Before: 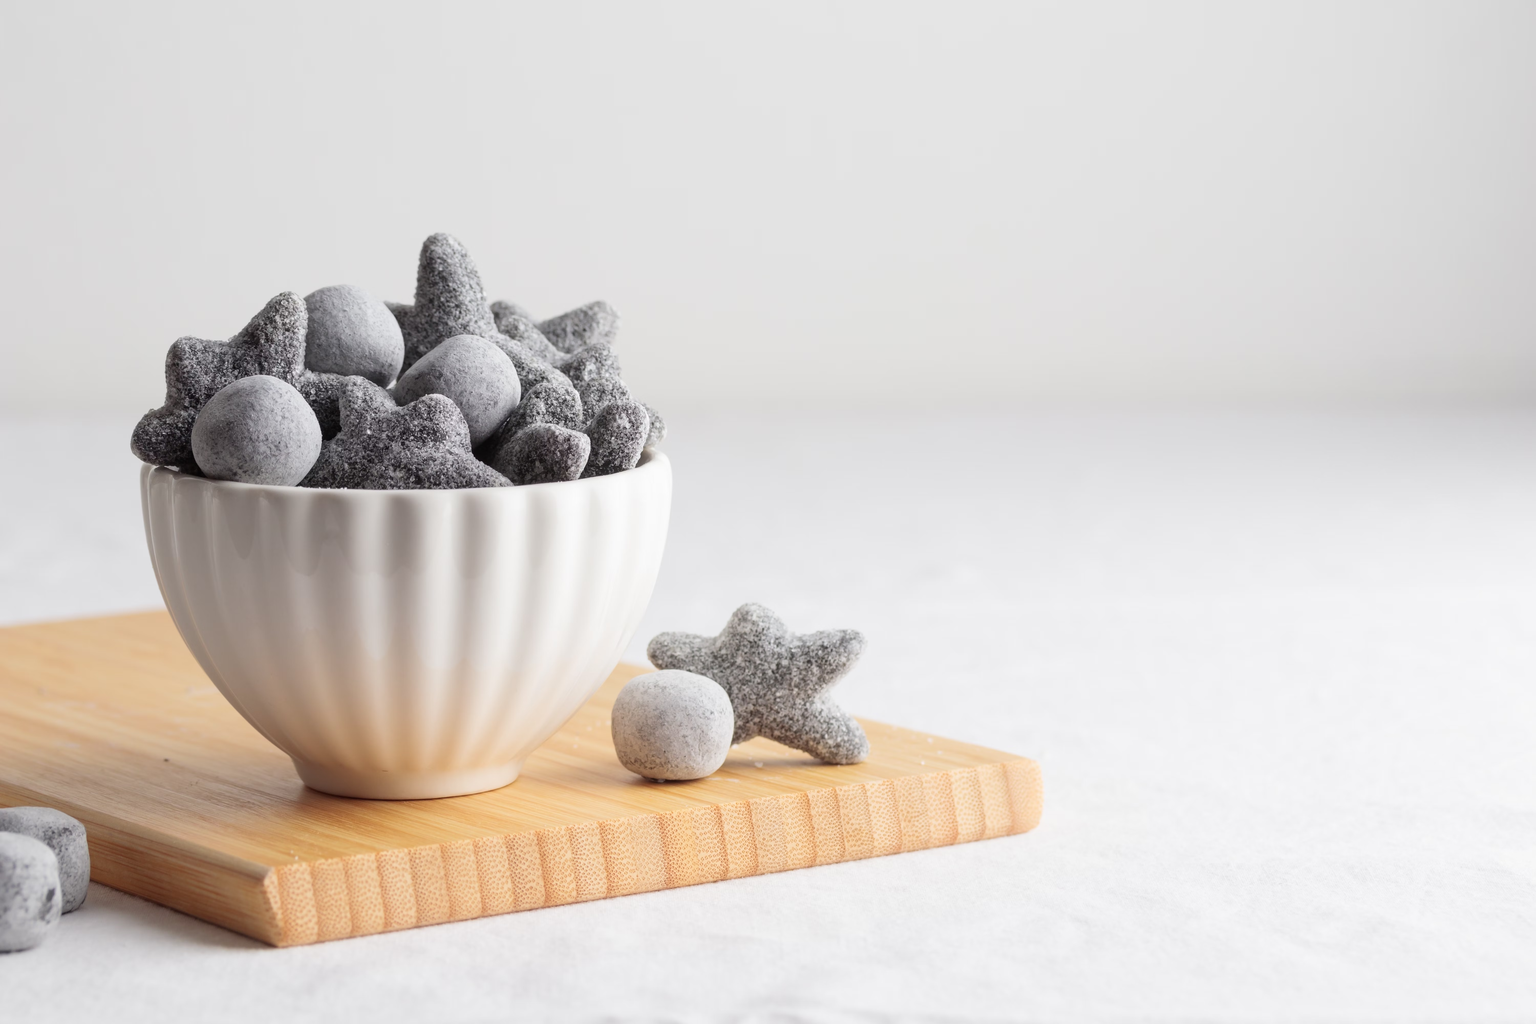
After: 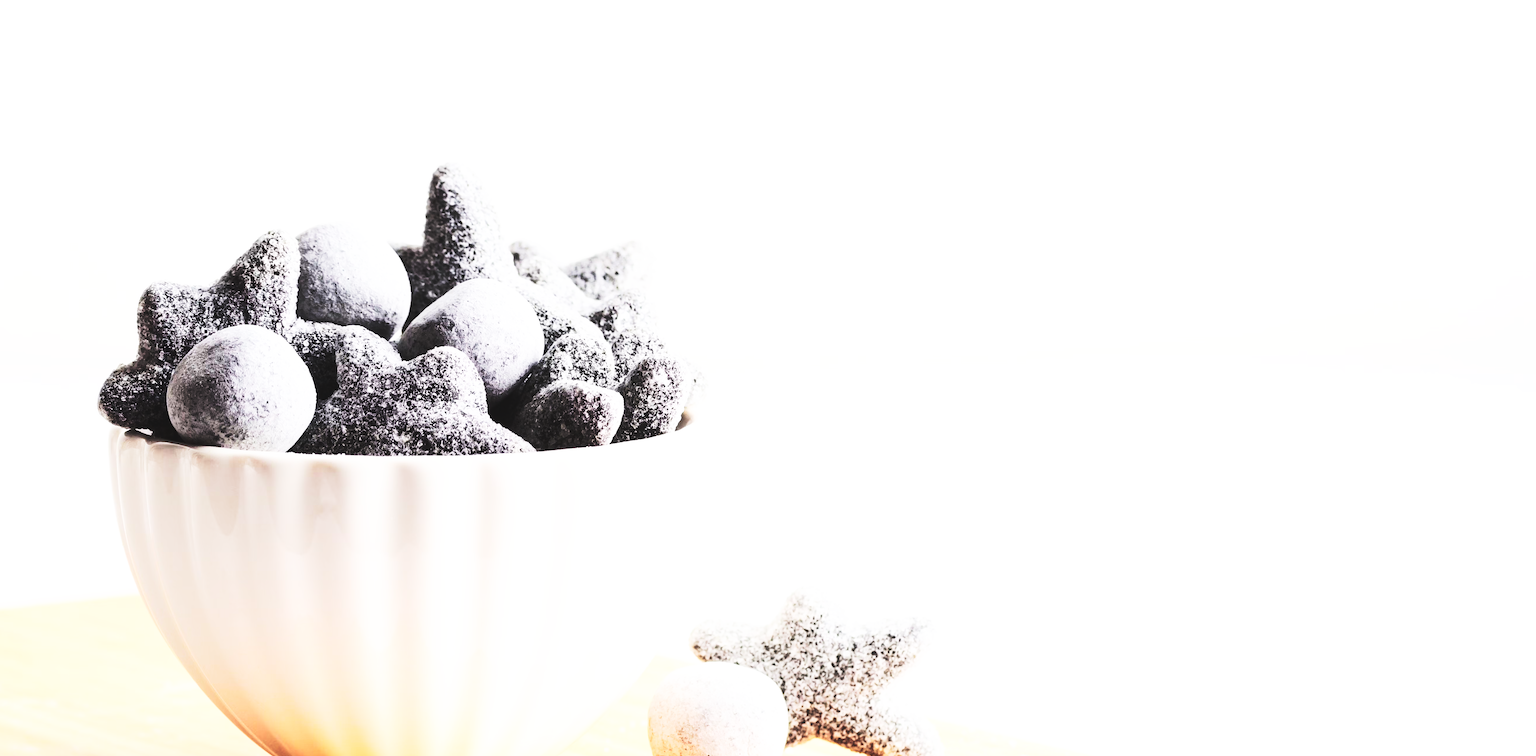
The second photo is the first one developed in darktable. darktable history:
crop: left 3.015%, top 8.969%, right 9.647%, bottom 26.457%
base curve: curves: ch0 [(0, 0.015) (0.085, 0.116) (0.134, 0.298) (0.19, 0.545) (0.296, 0.764) (0.599, 0.982) (1, 1)], preserve colors none
contrast brightness saturation: contrast 0.28
